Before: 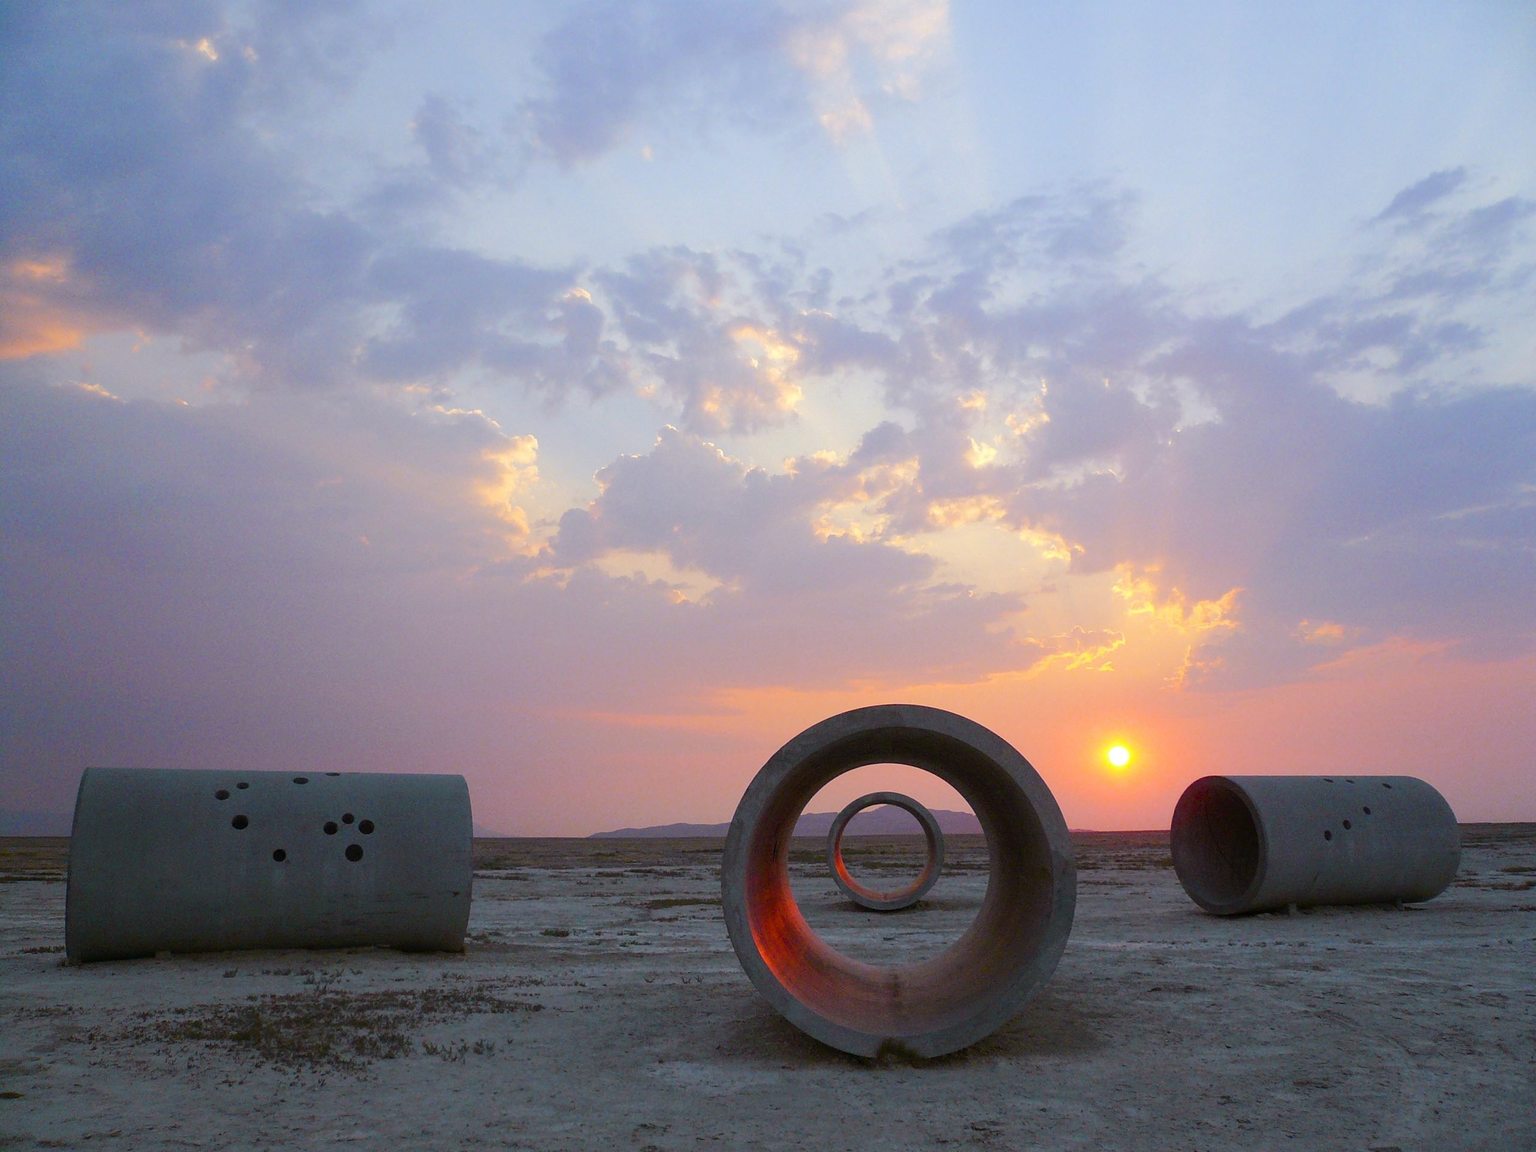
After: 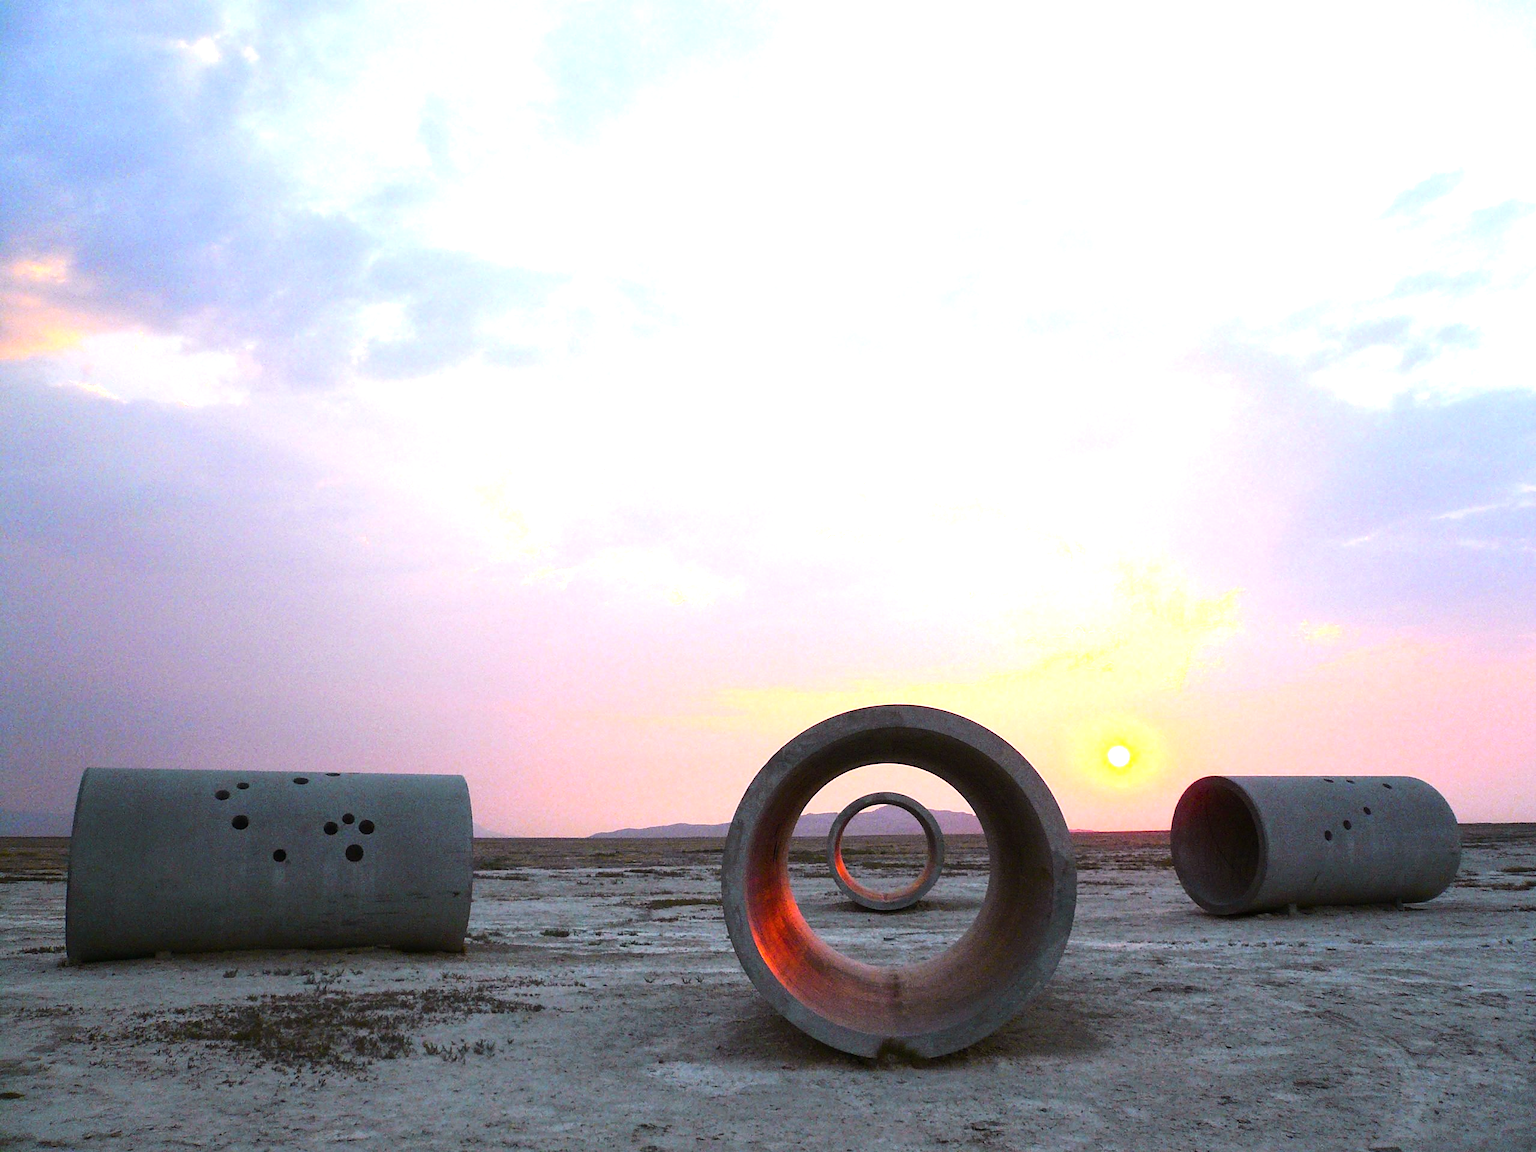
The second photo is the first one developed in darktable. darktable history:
tone equalizer: -8 EV -0.725 EV, -7 EV -0.679 EV, -6 EV -0.63 EV, -5 EV -0.398 EV, -3 EV 0.387 EV, -2 EV 0.6 EV, -1 EV 0.678 EV, +0 EV 0.744 EV, edges refinement/feathering 500, mask exposure compensation -1.57 EV, preserve details no
exposure: black level correction 0, exposure 0.7 EV, compensate exposure bias true, compensate highlight preservation false
